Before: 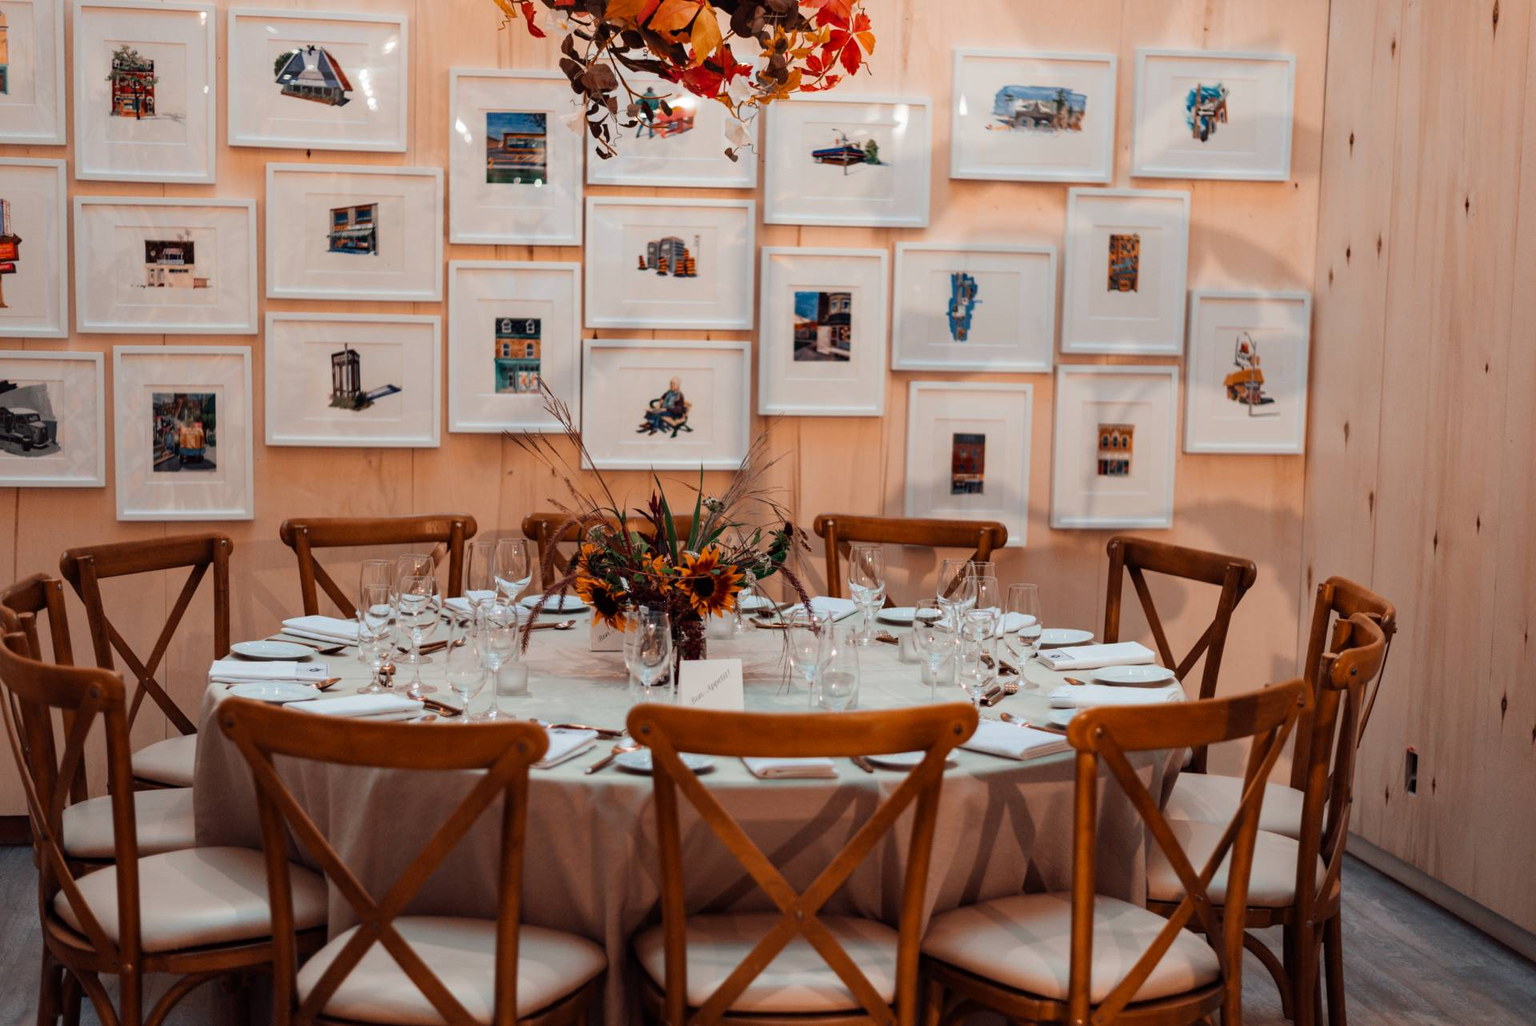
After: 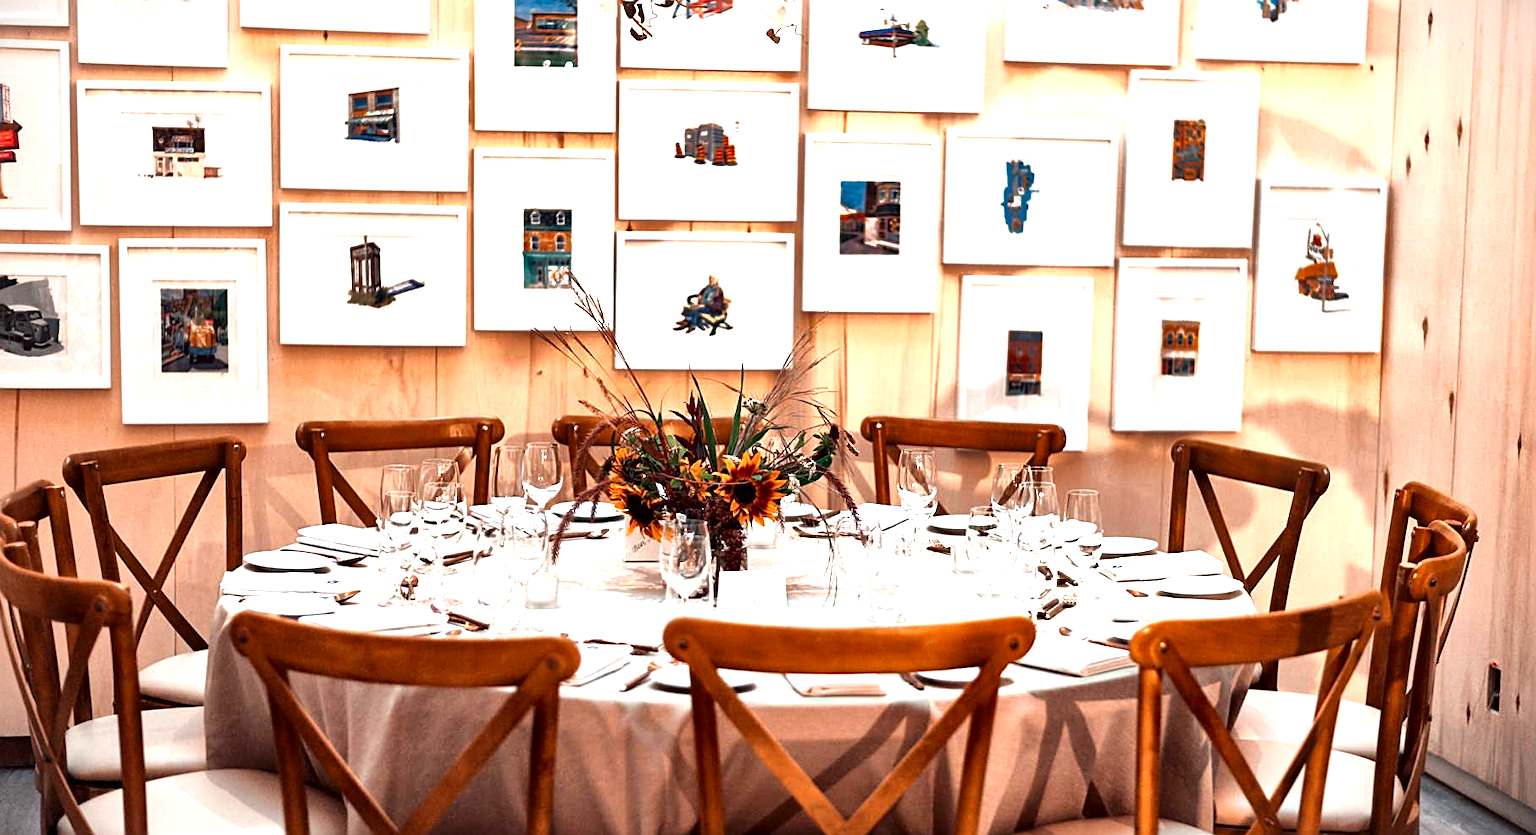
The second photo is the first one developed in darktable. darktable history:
sharpen: on, module defaults
vignetting: fall-off start 100.2%, saturation -0.65, width/height ratio 1.322, dithering 8-bit output
exposure: black level correction 0, exposure 1.454 EV, compensate highlight preservation false
crop and rotate: angle 0.056°, top 11.761%, right 5.429%, bottom 11.179%
local contrast: mode bilateral grid, contrast 43, coarseness 70, detail 215%, midtone range 0.2
